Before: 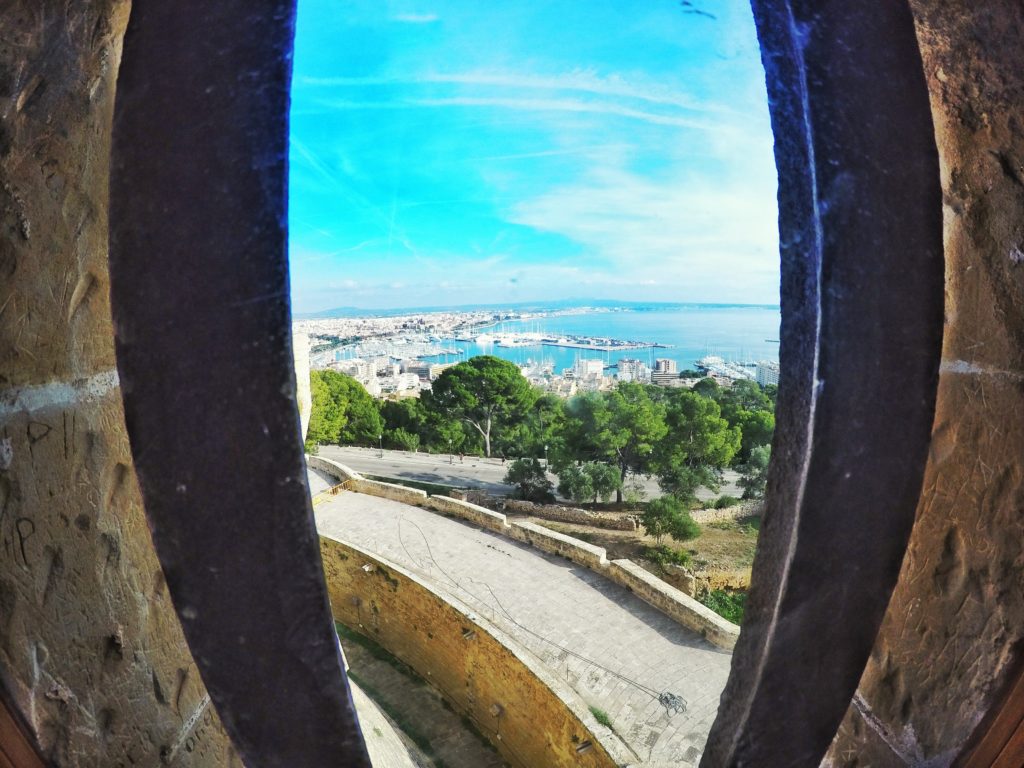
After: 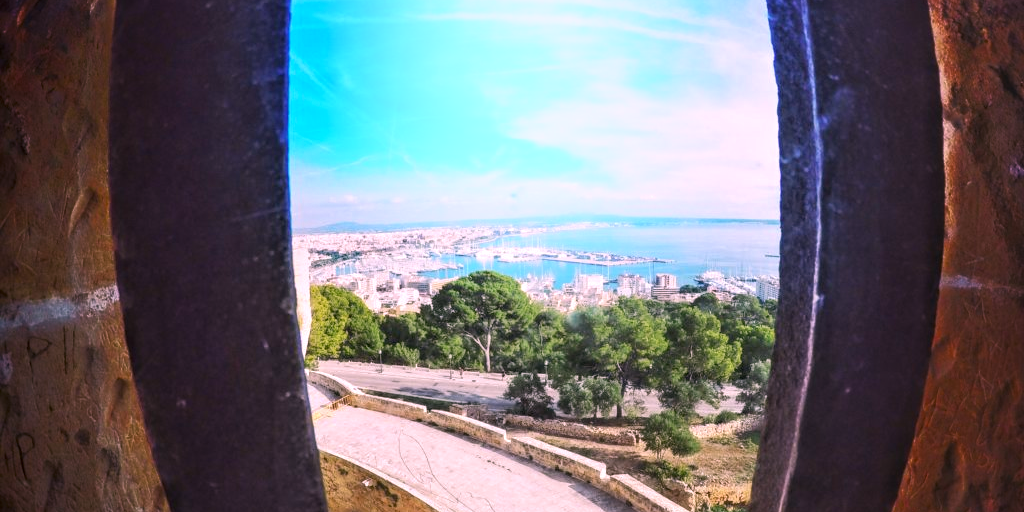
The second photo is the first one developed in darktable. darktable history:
white balance: red 1.188, blue 1.11
shadows and highlights: shadows -90, highlights 90, soften with gaussian
local contrast: on, module defaults
crop: top 11.166%, bottom 22.168%
